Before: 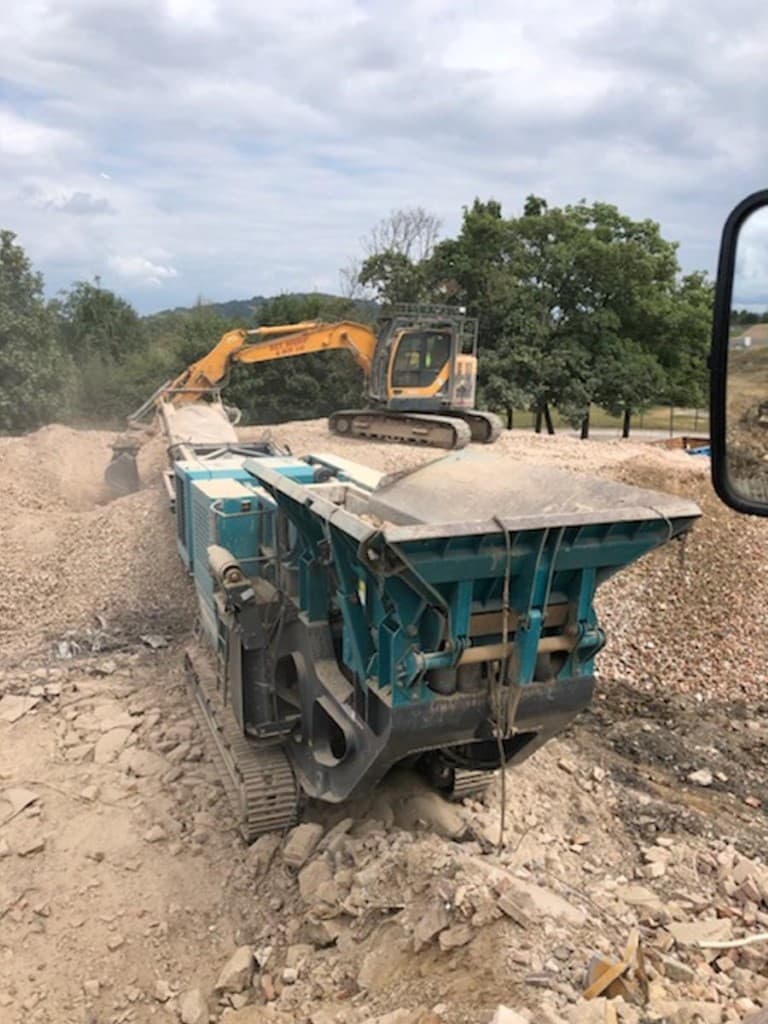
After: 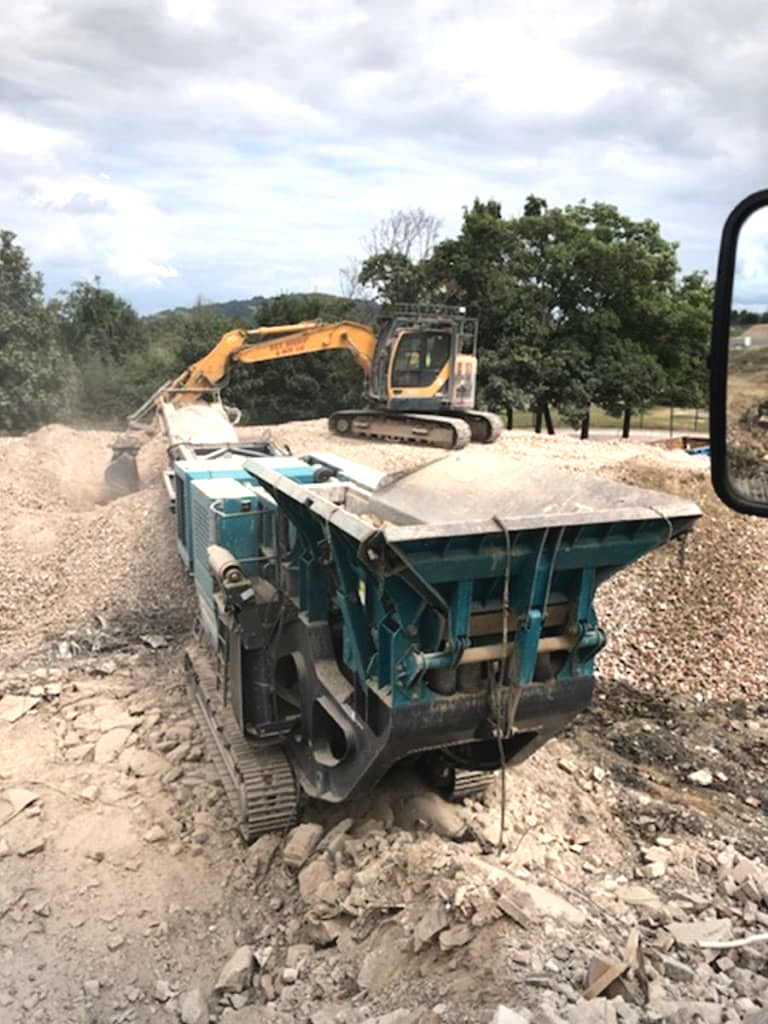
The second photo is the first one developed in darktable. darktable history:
tone equalizer: -8 EV -0.75 EV, -7 EV -0.7 EV, -6 EV -0.6 EV, -5 EV -0.4 EV, -3 EV 0.4 EV, -2 EV 0.6 EV, -1 EV 0.7 EV, +0 EV 0.75 EV, edges refinement/feathering 500, mask exposure compensation -1.57 EV, preserve details no
contrast brightness saturation: contrast -0.08, brightness -0.04, saturation -0.11
vignetting: fall-off start 100%, brightness -0.282, width/height ratio 1.31
